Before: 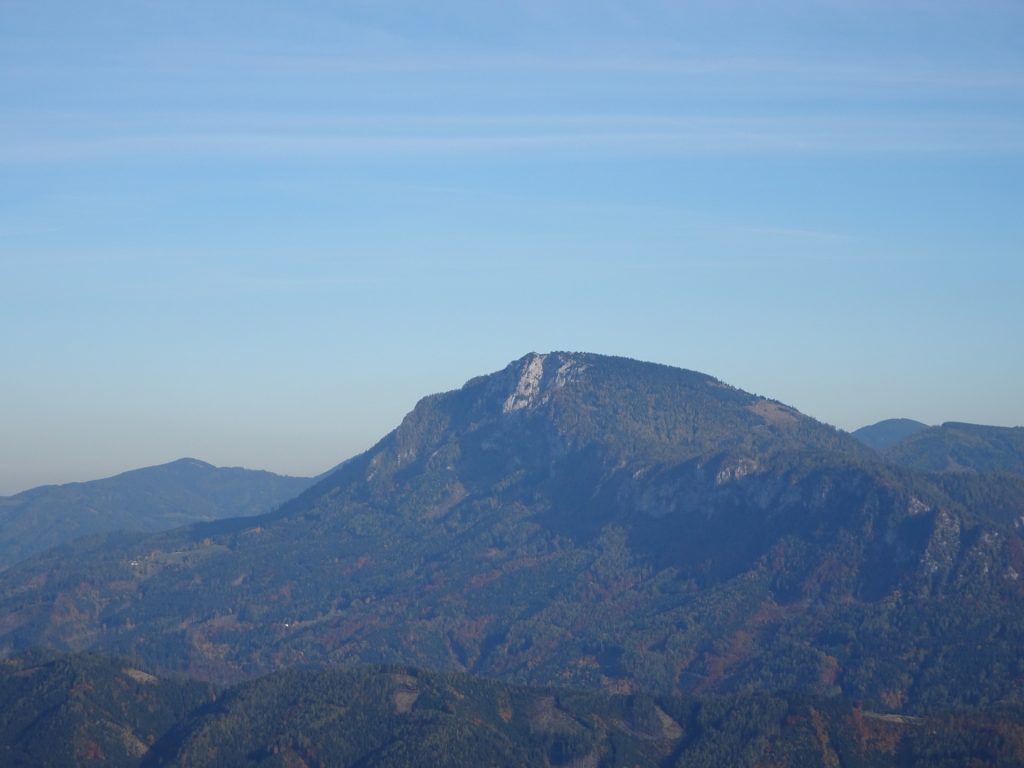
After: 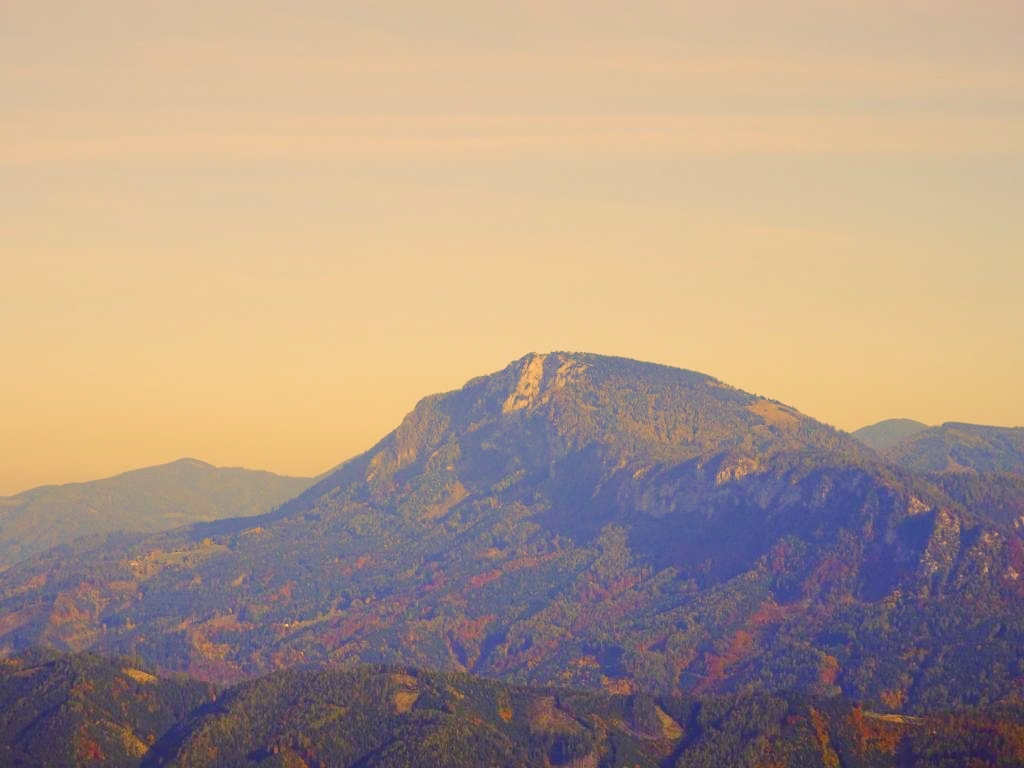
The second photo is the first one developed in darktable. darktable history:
tone curve: curves: ch0 [(0, 0) (0.003, 0.058) (0.011, 0.059) (0.025, 0.061) (0.044, 0.067) (0.069, 0.084) (0.1, 0.102) (0.136, 0.124) (0.177, 0.171) (0.224, 0.246) (0.277, 0.324) (0.335, 0.411) (0.399, 0.509) (0.468, 0.605) (0.543, 0.688) (0.623, 0.738) (0.709, 0.798) (0.801, 0.852) (0.898, 0.911) (1, 1)], preserve colors none
color correction: highlights a* 10.44, highlights b* 30.04, shadows a* 2.73, shadows b* 17.51, saturation 1.72
